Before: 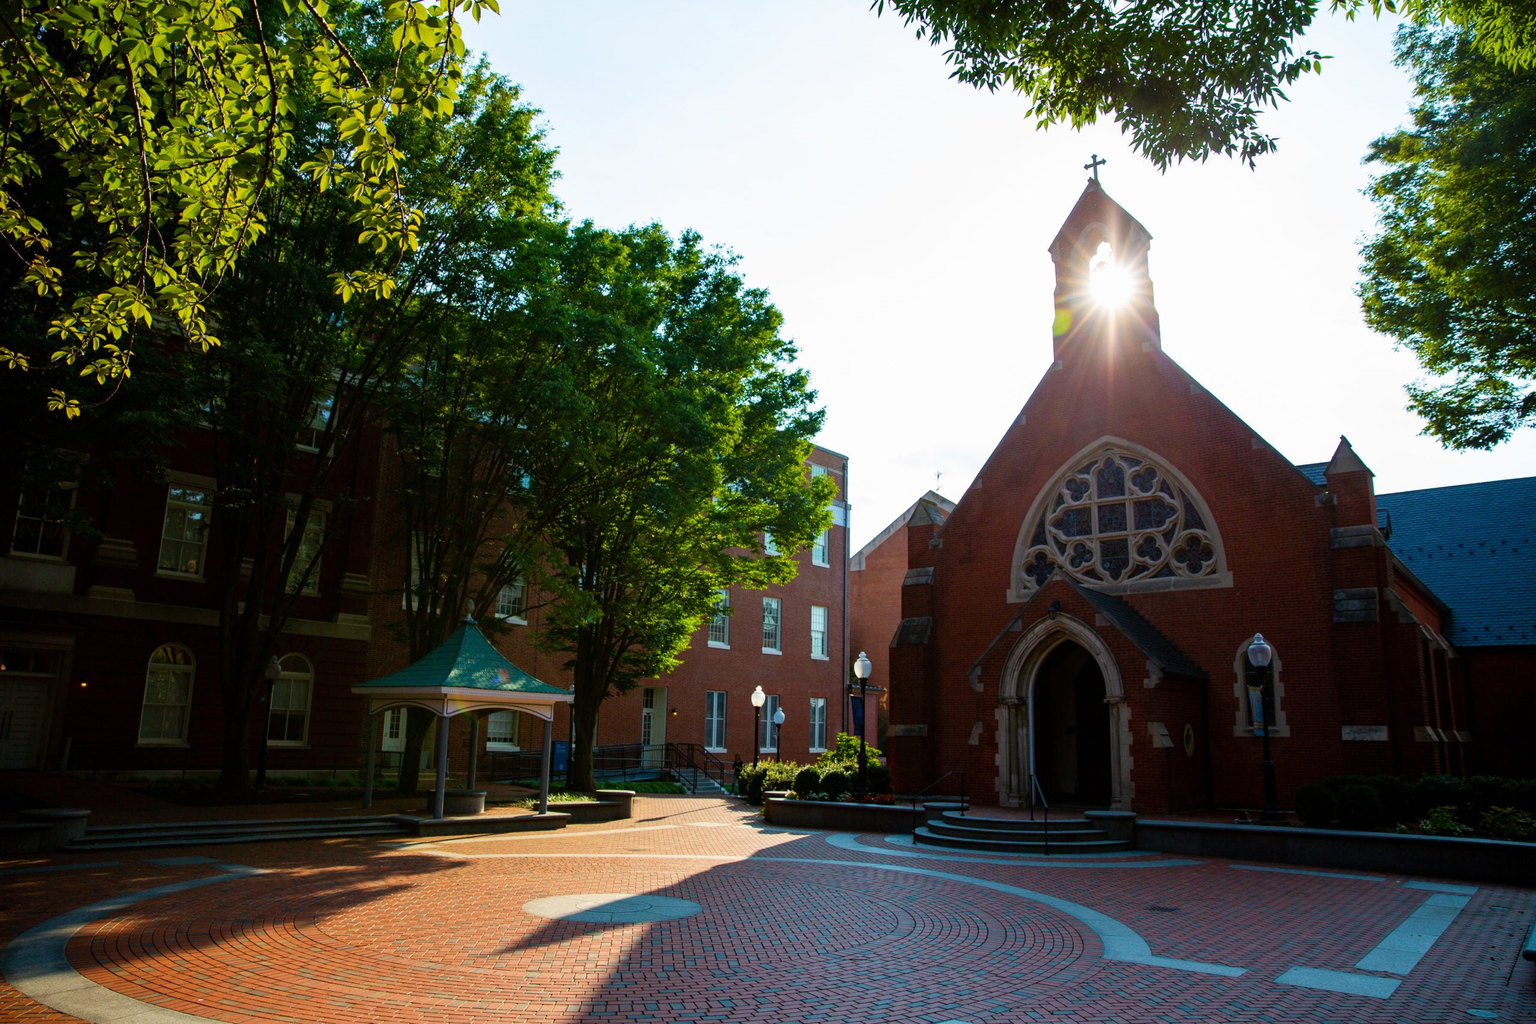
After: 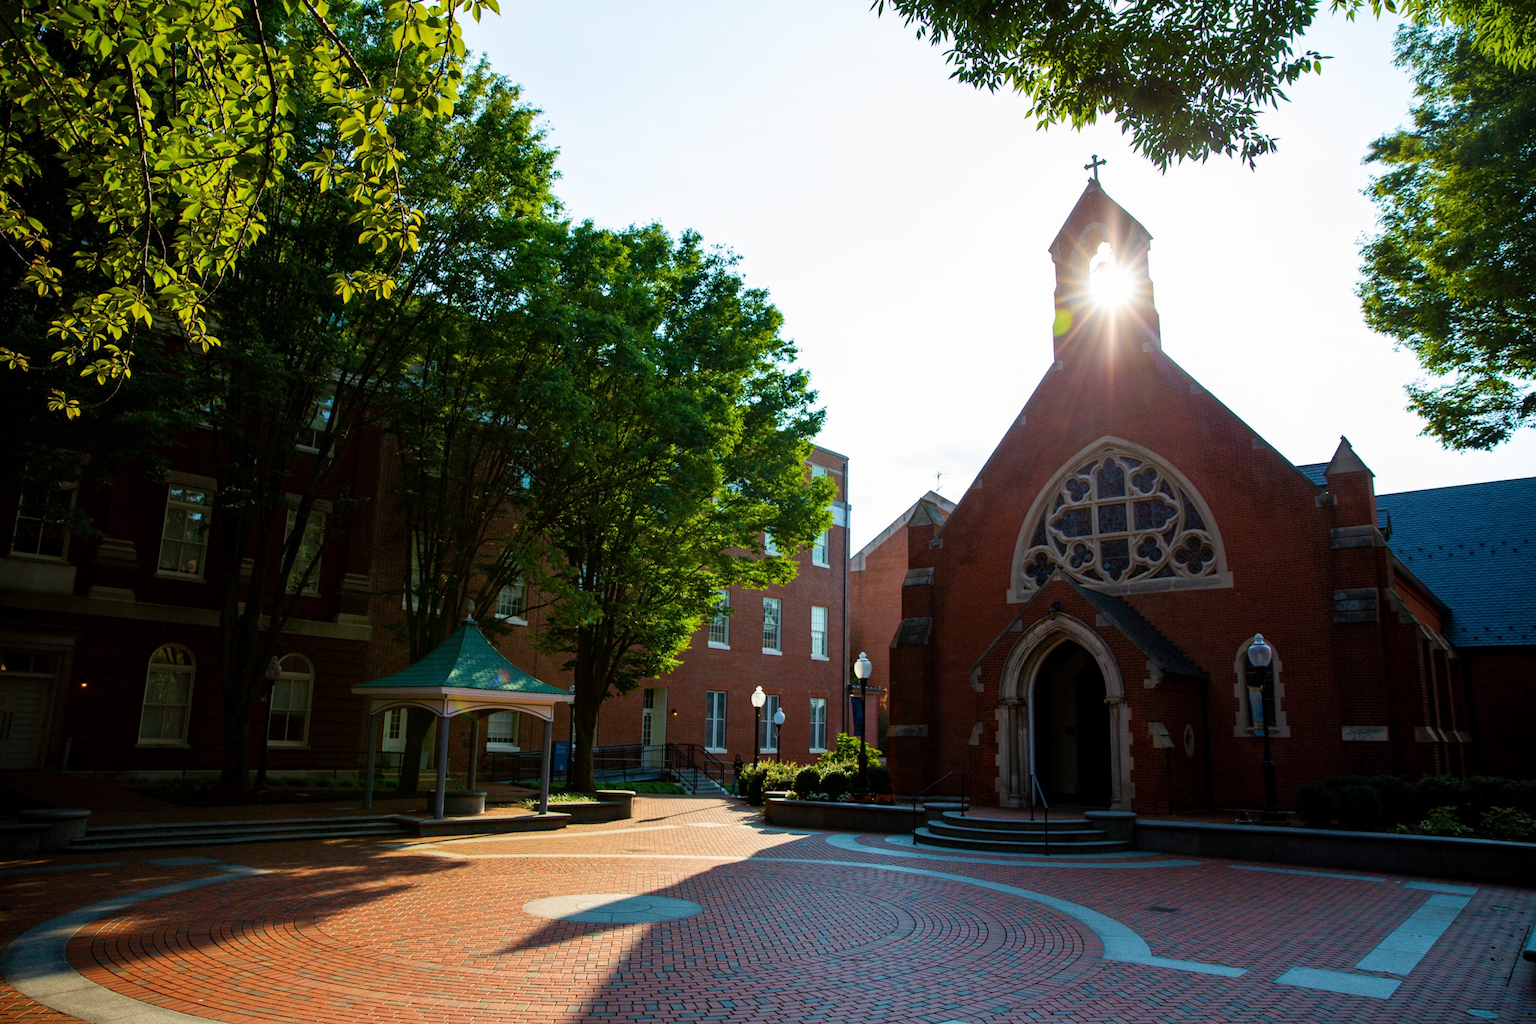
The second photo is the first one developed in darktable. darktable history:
local contrast: mode bilateral grid, contrast 10, coarseness 26, detail 115%, midtone range 0.2
